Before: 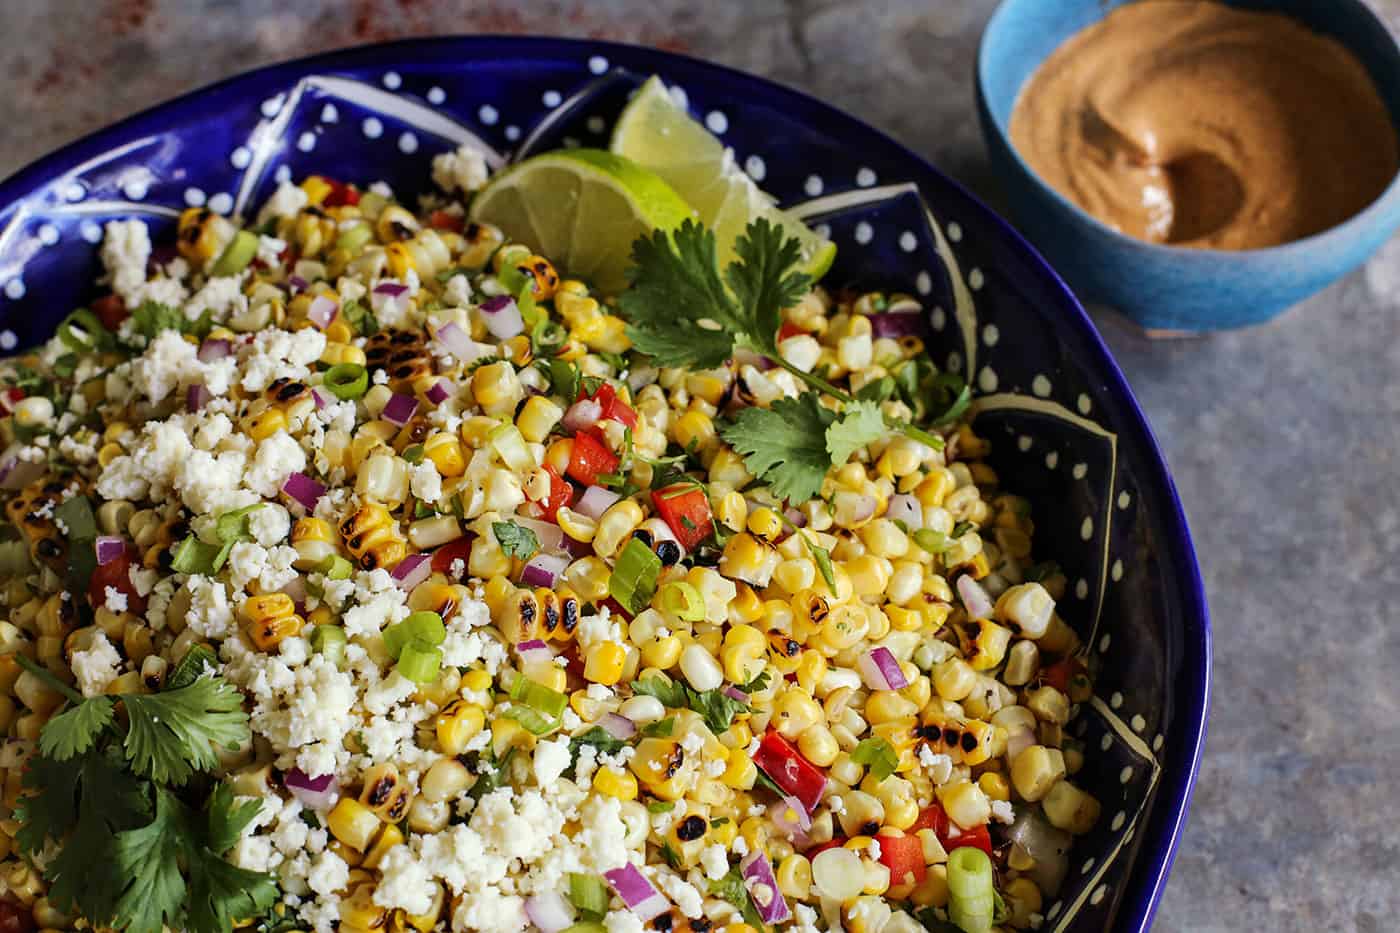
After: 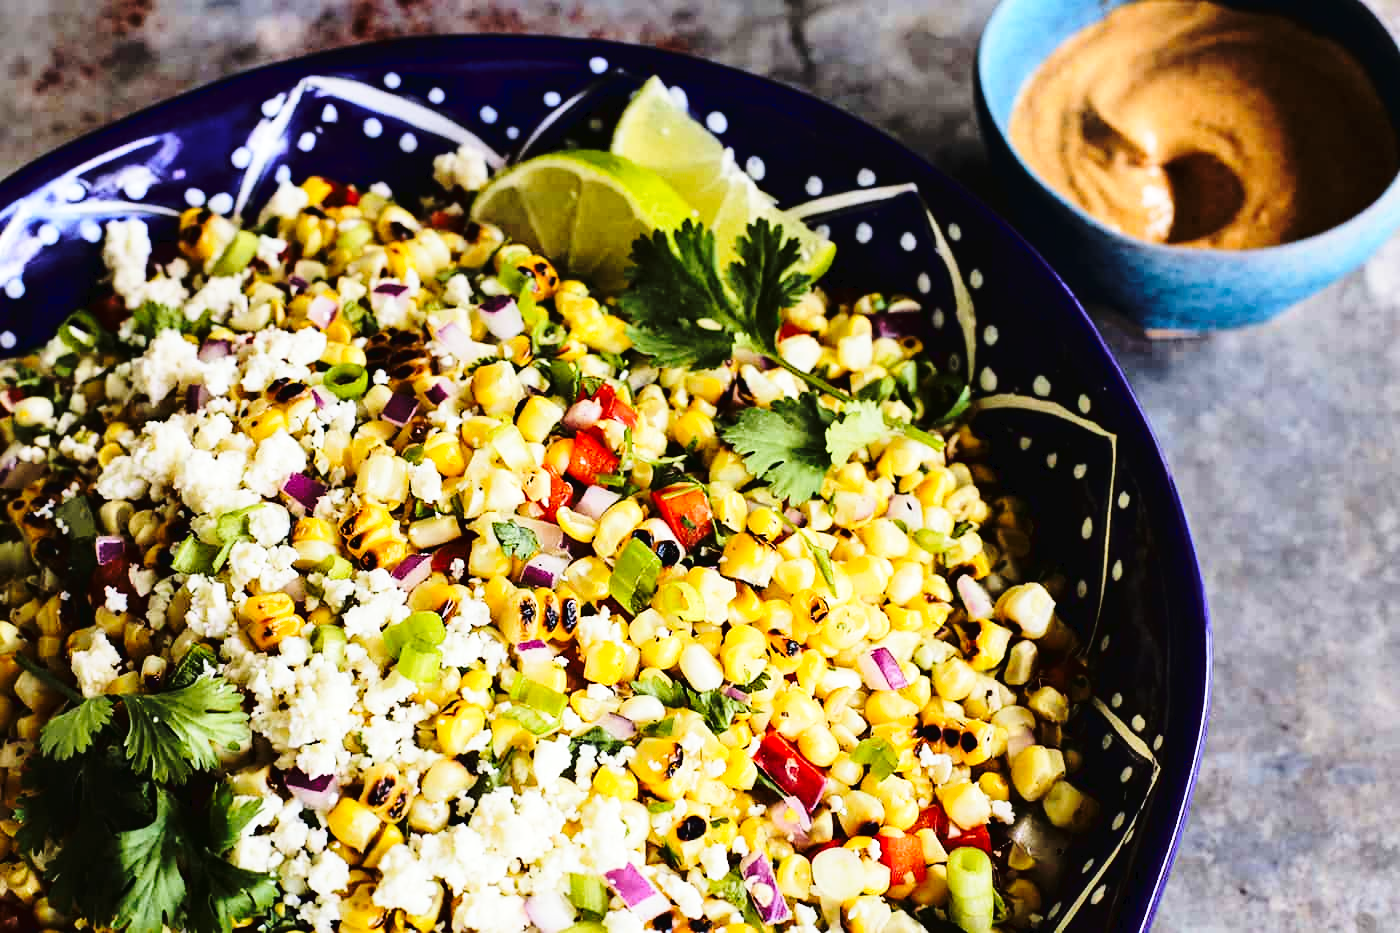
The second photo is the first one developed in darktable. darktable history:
tone curve: curves: ch0 [(0, 0) (0.003, 0.02) (0.011, 0.021) (0.025, 0.022) (0.044, 0.023) (0.069, 0.026) (0.1, 0.04) (0.136, 0.06) (0.177, 0.092) (0.224, 0.127) (0.277, 0.176) (0.335, 0.258) (0.399, 0.349) (0.468, 0.444) (0.543, 0.546) (0.623, 0.649) (0.709, 0.754) (0.801, 0.842) (0.898, 0.922) (1, 1)], color space Lab, linked channels, preserve colors none
base curve: curves: ch0 [(0, 0) (0.036, 0.037) (0.121, 0.228) (0.46, 0.76) (0.859, 0.983) (1, 1)], preserve colors none
